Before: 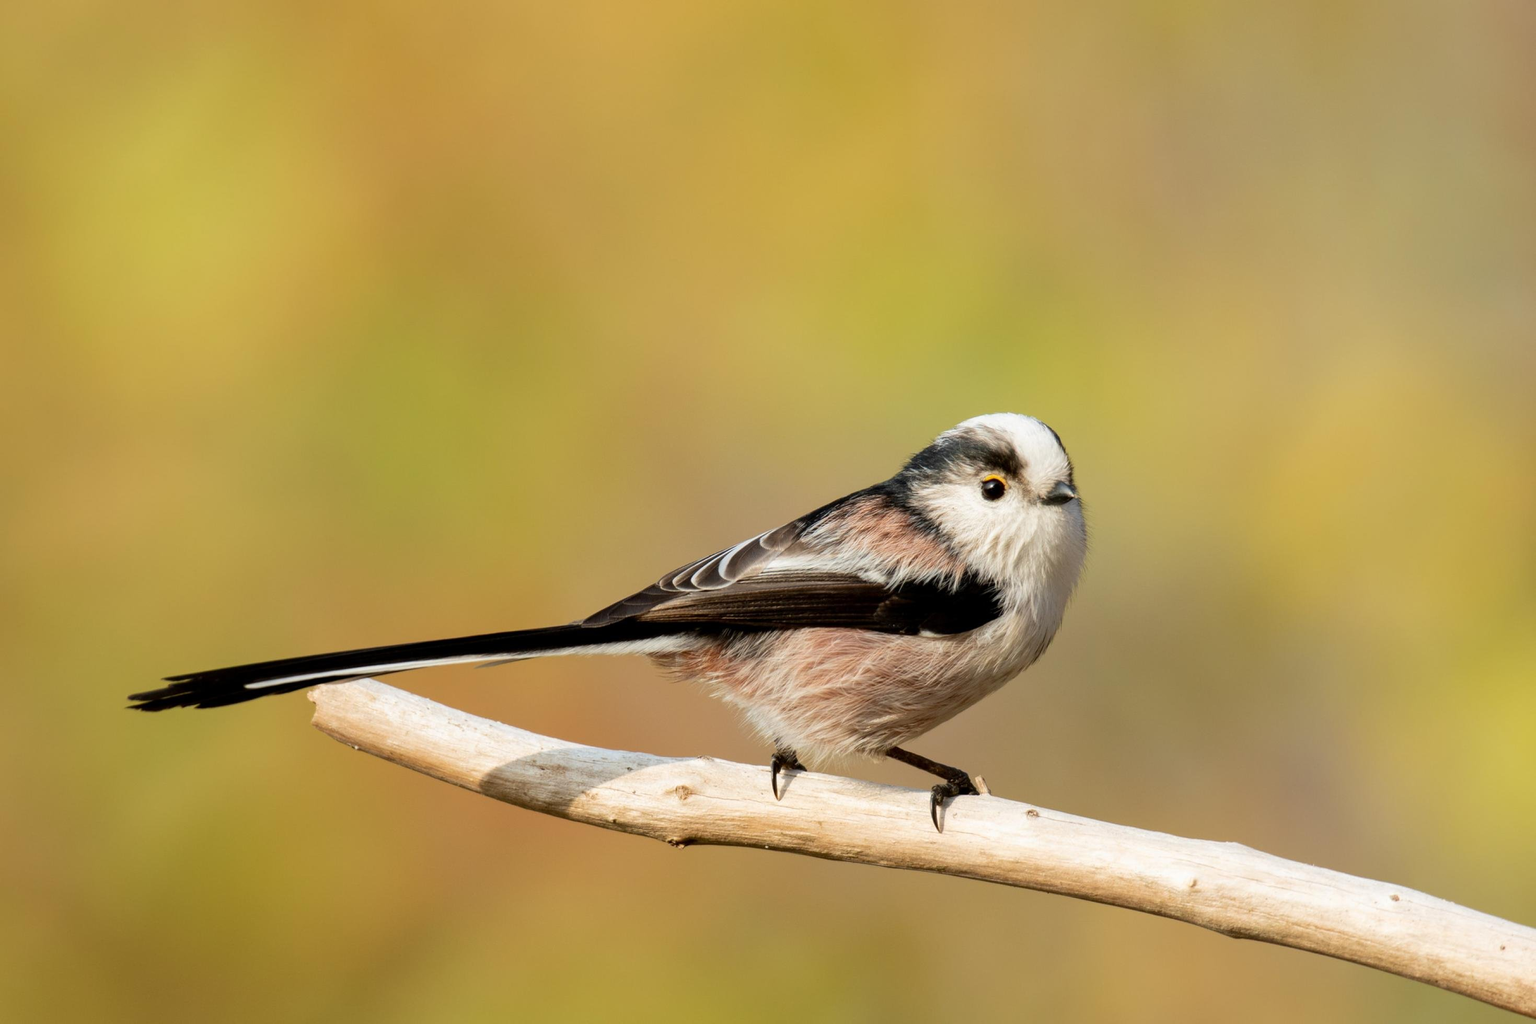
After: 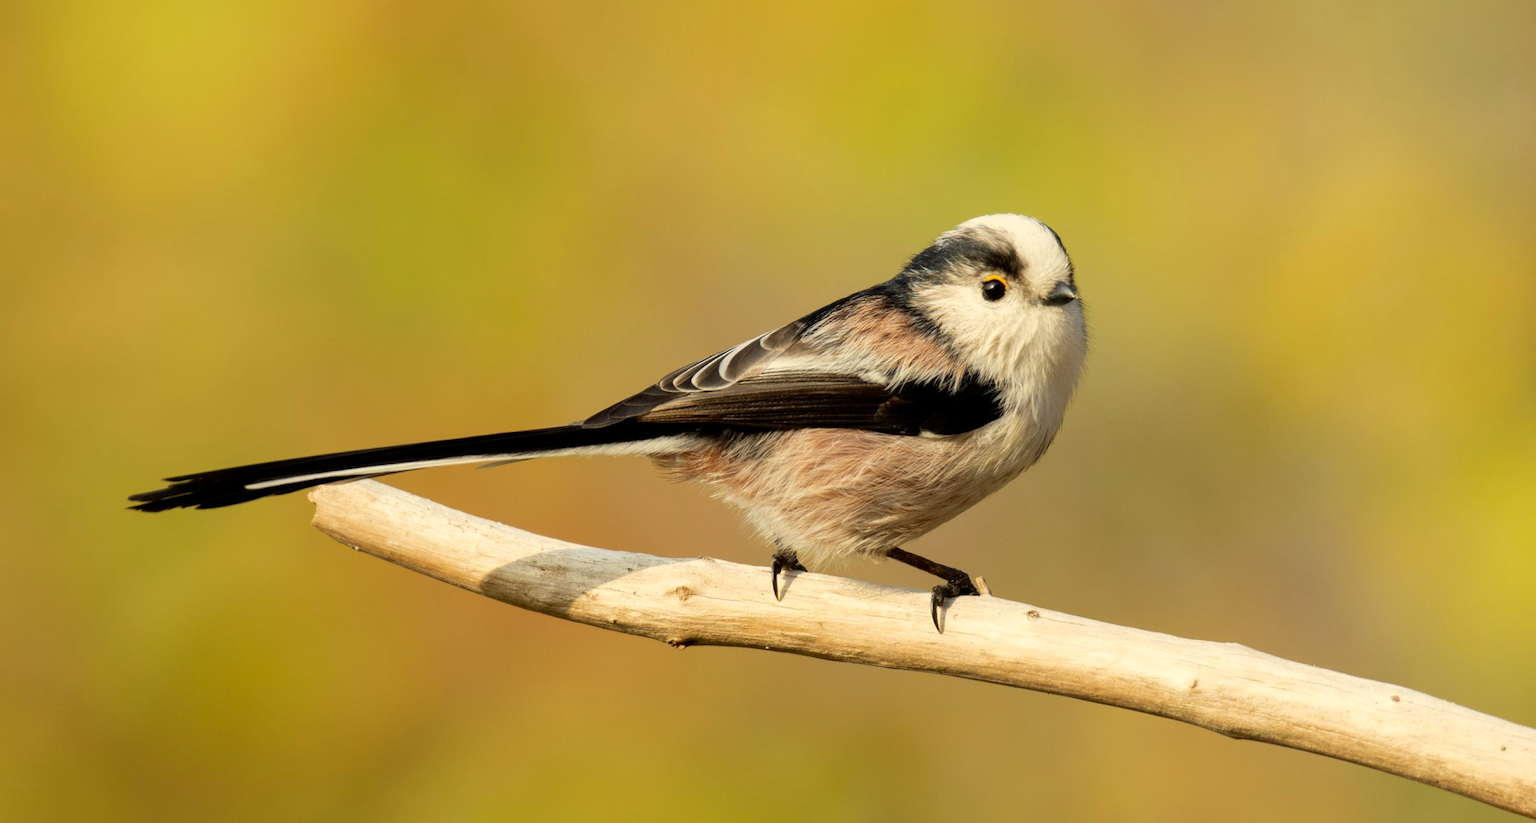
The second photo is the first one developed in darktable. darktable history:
color correction: highlights a* 1.37, highlights b* 17.87
crop and rotate: top 19.541%
contrast brightness saturation: saturation -0.02
